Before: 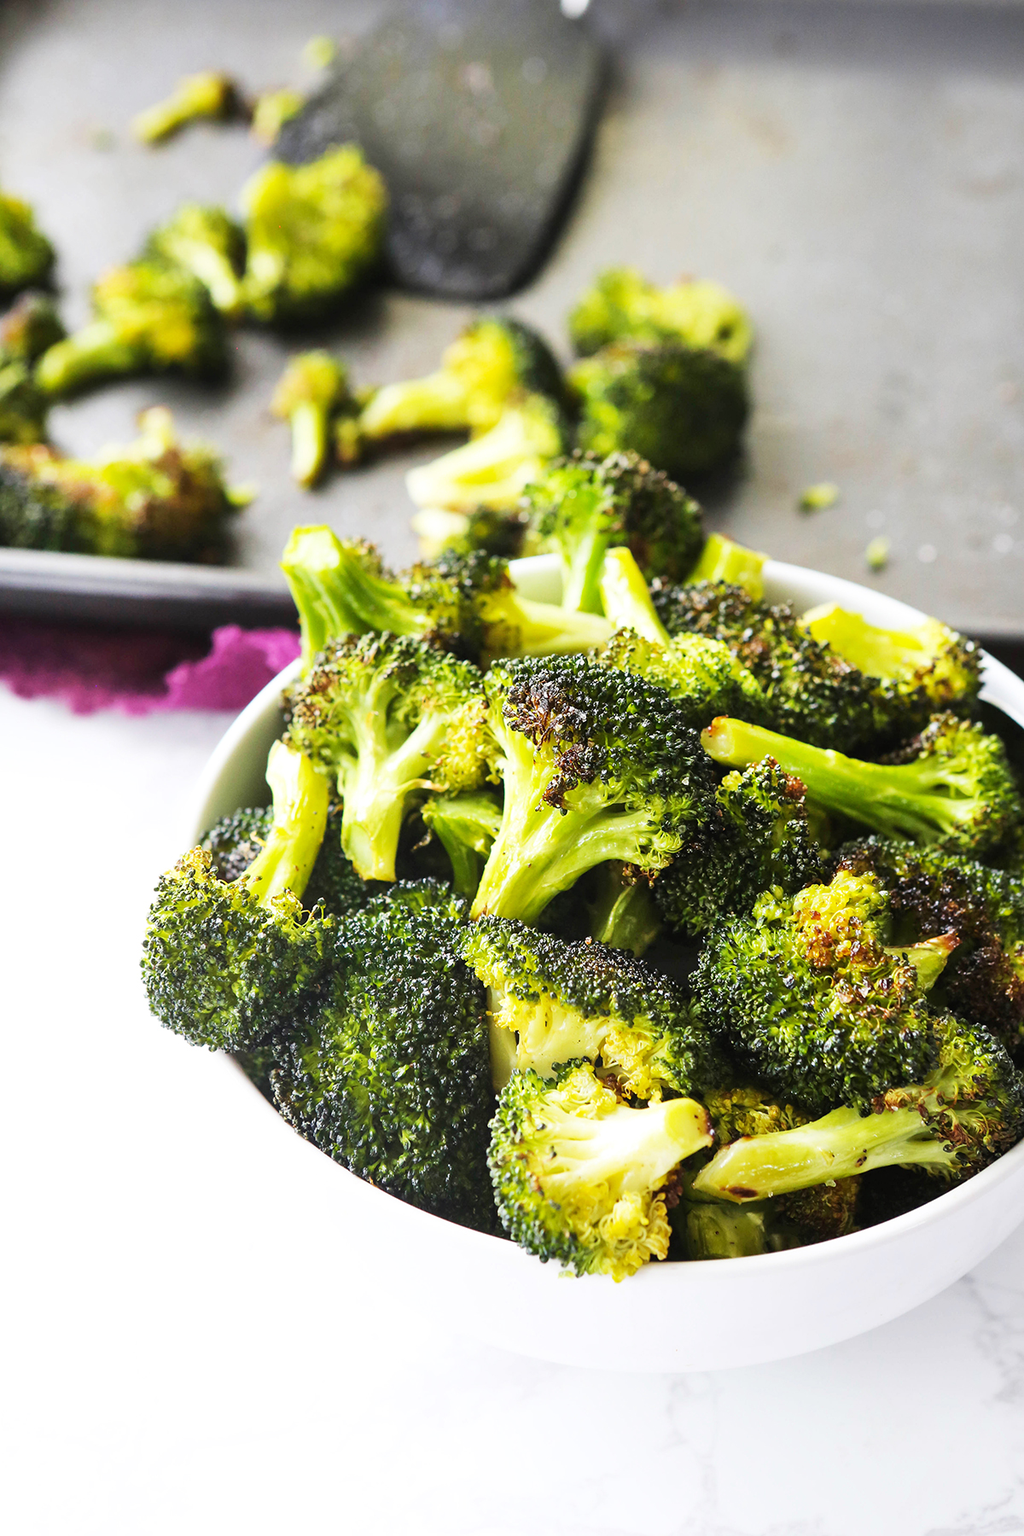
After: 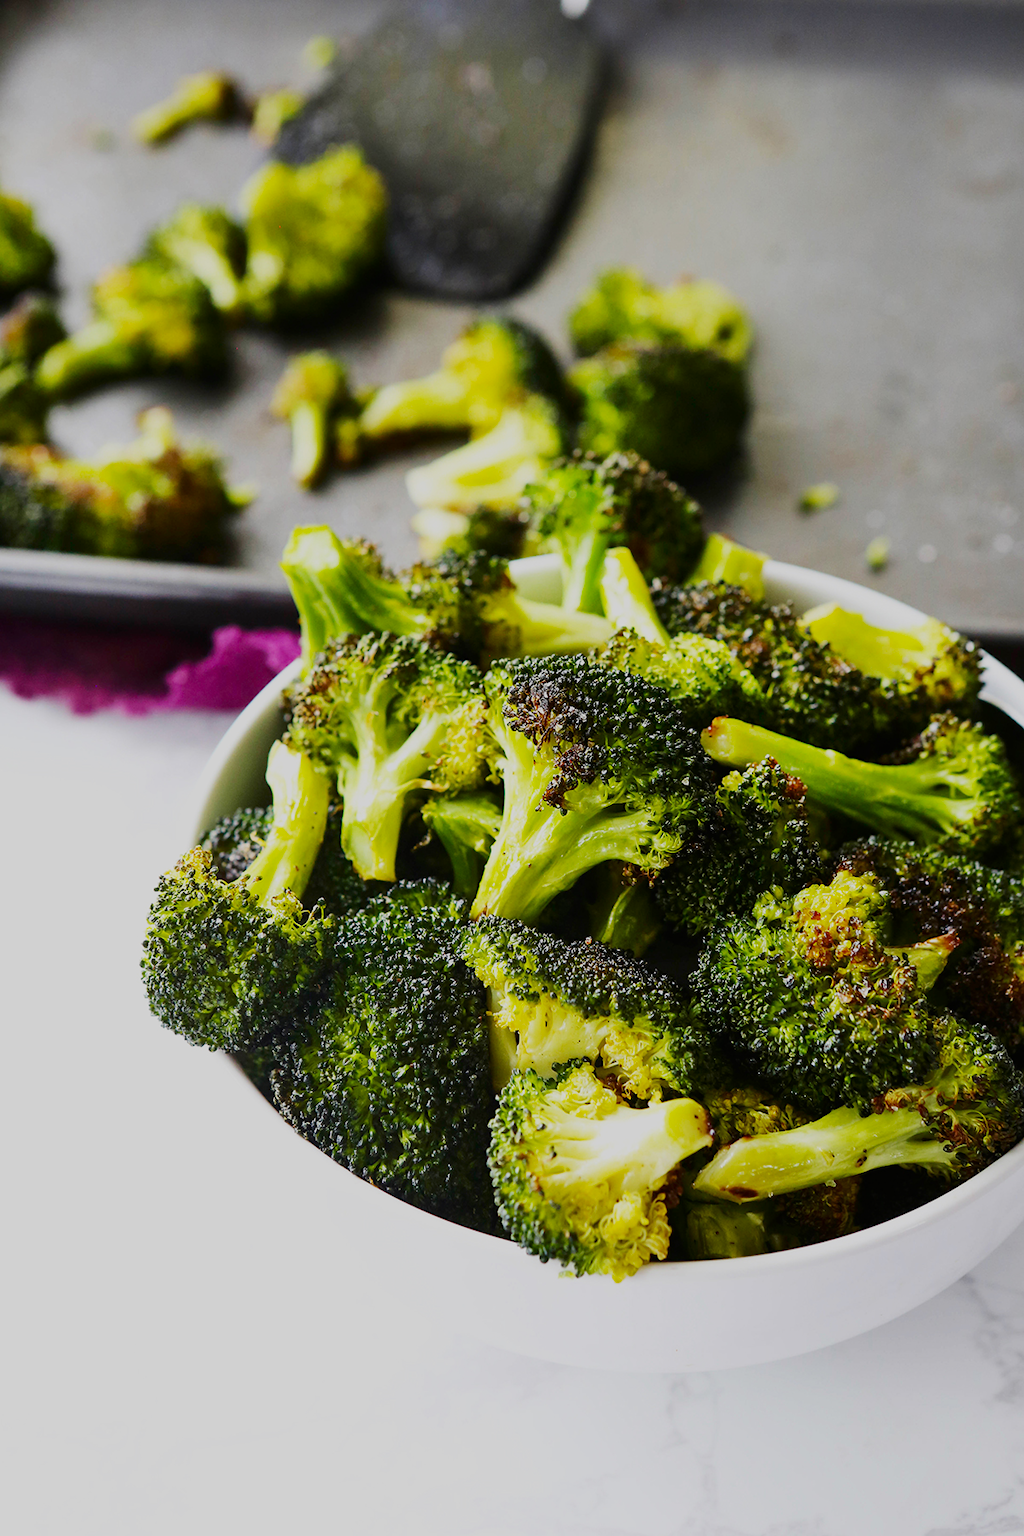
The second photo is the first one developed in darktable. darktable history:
exposure: black level correction 0, exposure -0.691 EV, compensate highlight preservation false
contrast brightness saturation: contrast 0.131, brightness -0.061, saturation 0.165
